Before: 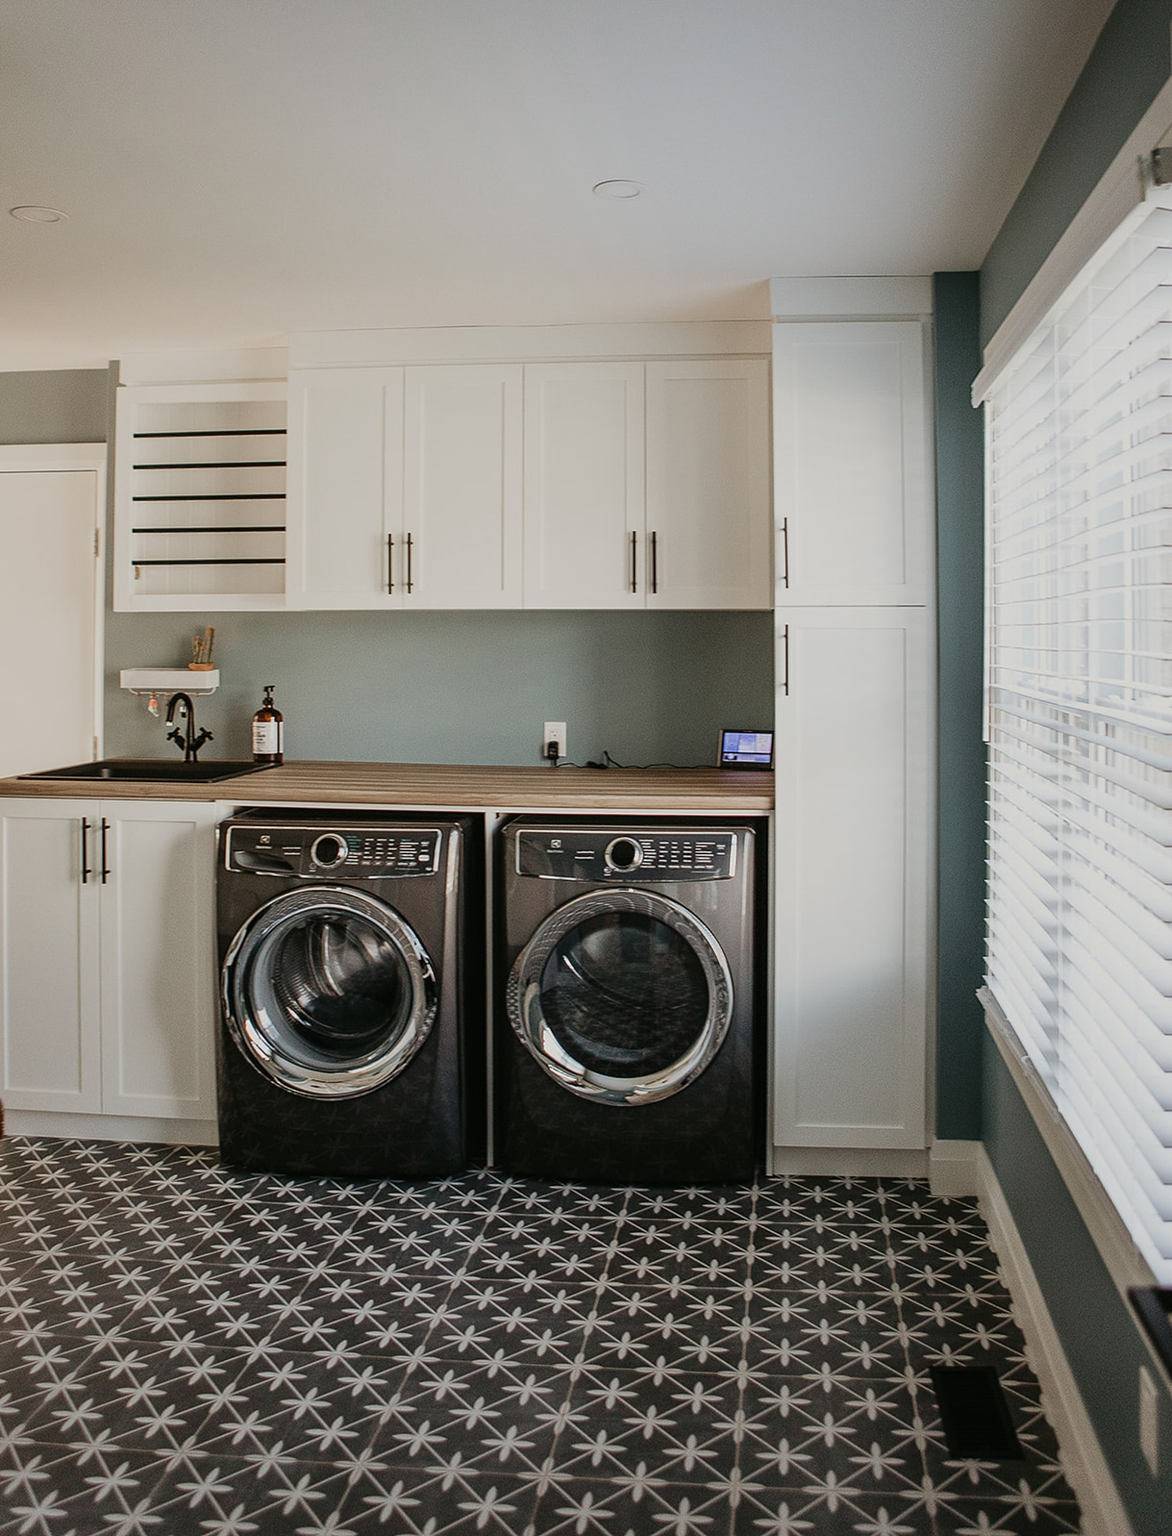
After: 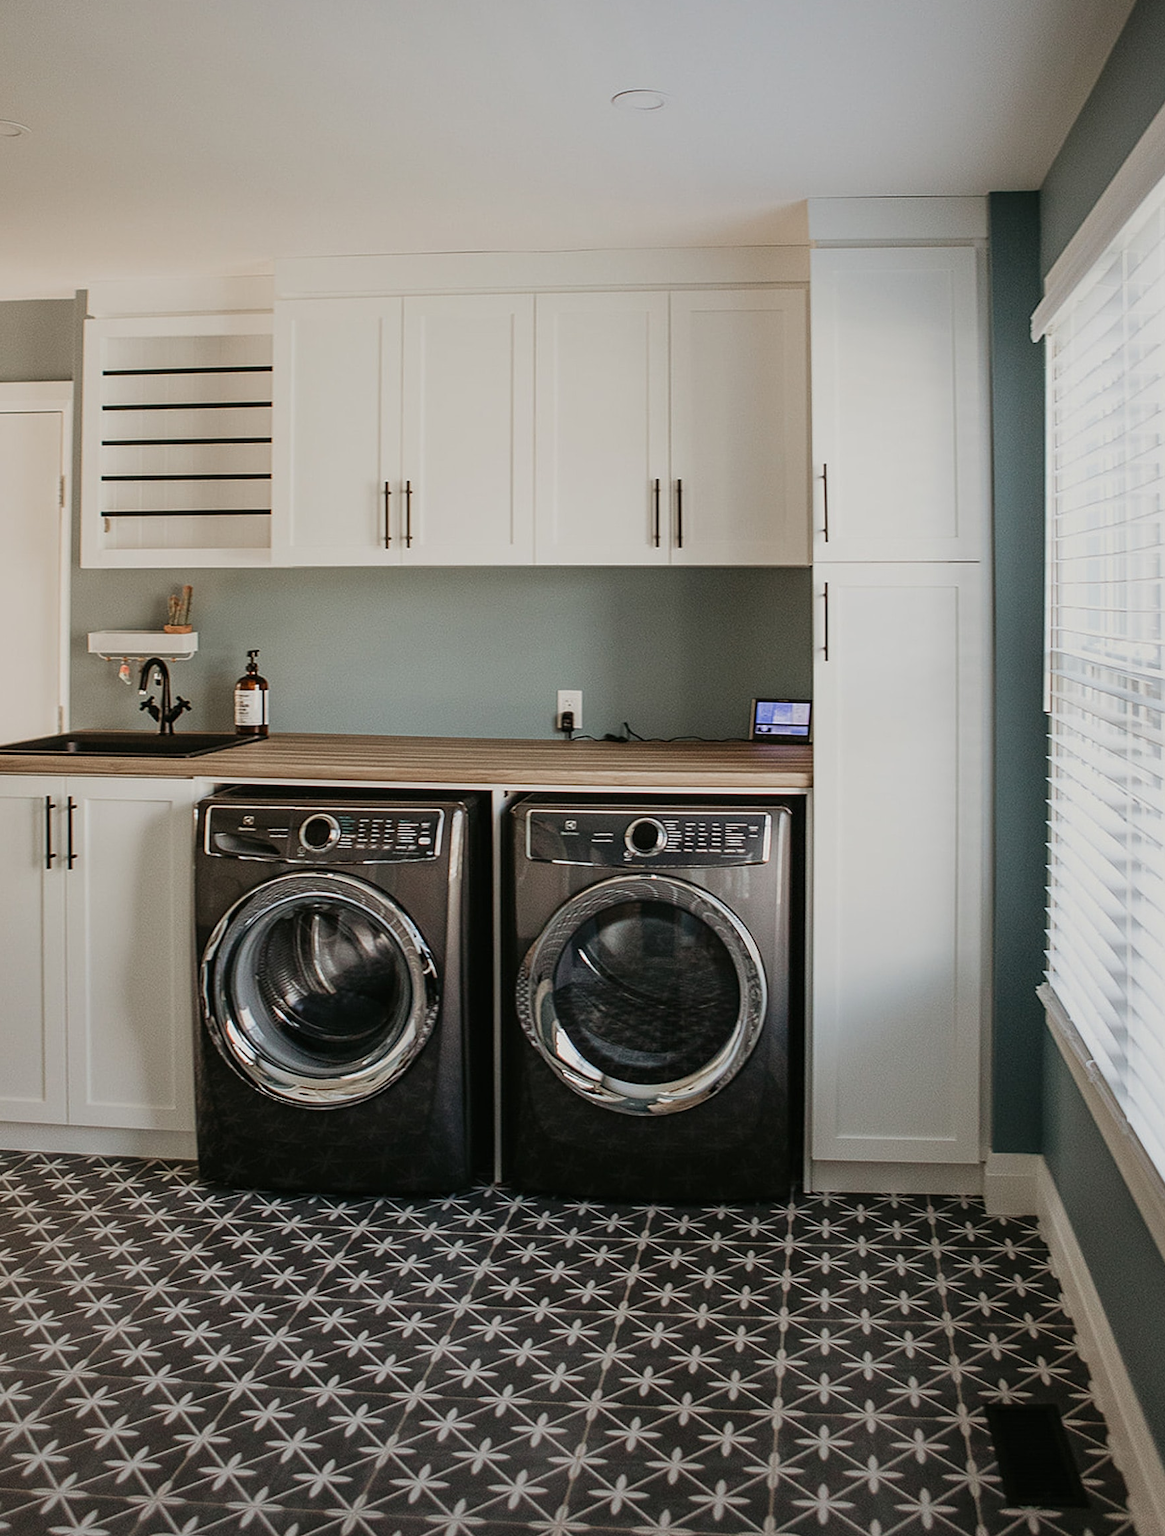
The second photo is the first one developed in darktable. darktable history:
crop: left 3.496%, top 6.454%, right 6.661%, bottom 3.245%
